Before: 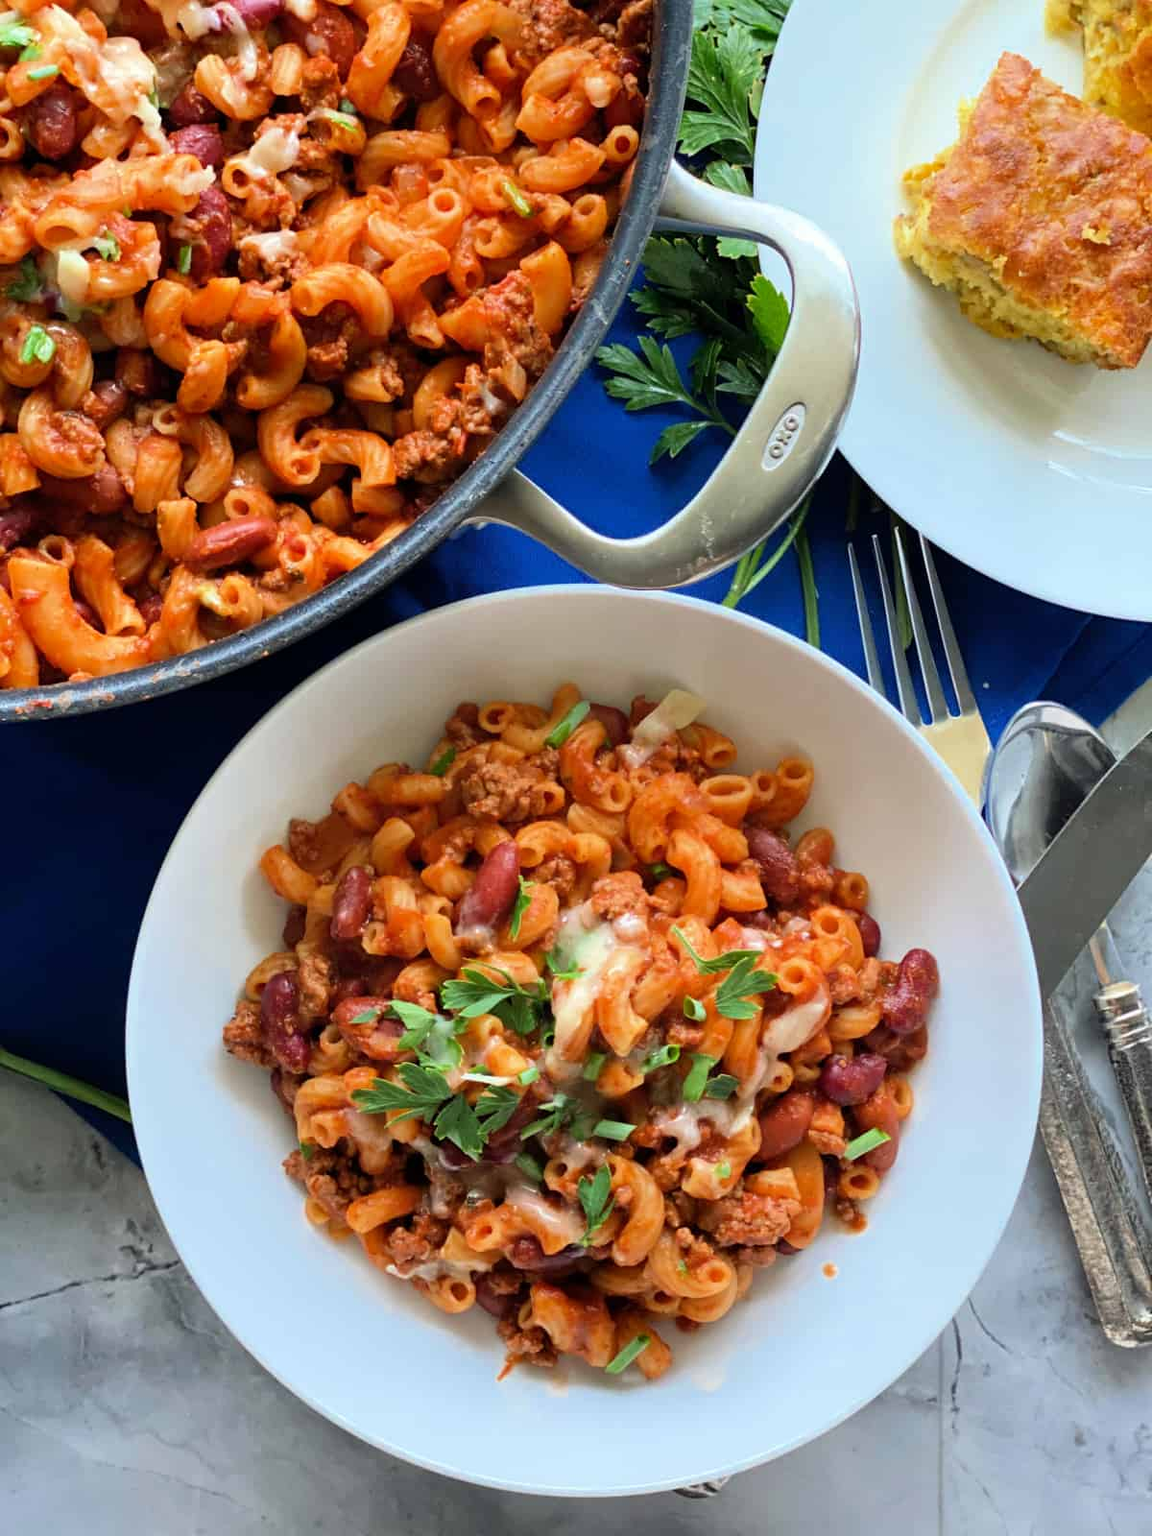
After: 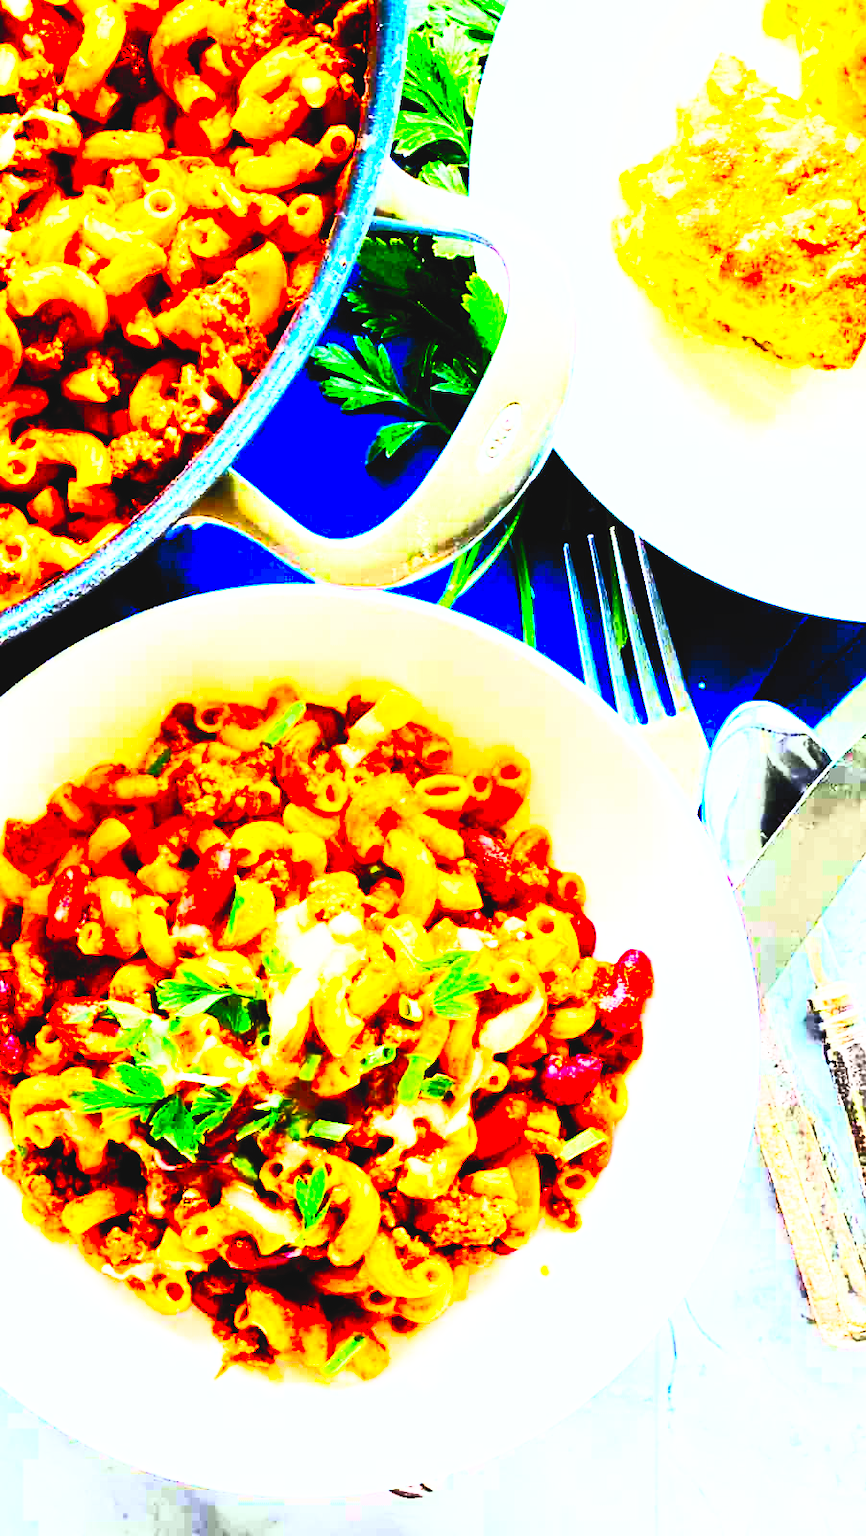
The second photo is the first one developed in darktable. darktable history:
exposure: black level correction 0.005, exposure 0.016 EV, compensate highlight preservation false
crop and rotate: left 24.676%
base curve: curves: ch0 [(0, 0) (0.007, 0.004) (0.027, 0.03) (0.046, 0.07) (0.207, 0.54) (0.442, 0.872) (0.673, 0.972) (1, 1)], preserve colors none
contrast brightness saturation: contrast 0.982, brightness 0.992, saturation 0.99
color balance rgb: shadows lift › chroma 2.006%, shadows lift › hue 47.73°, power › luminance -9.01%, perceptual saturation grading › global saturation 23.919%, perceptual saturation grading › highlights -23.476%, perceptual saturation grading › mid-tones 24.701%, perceptual saturation grading › shadows 40.699%, global vibrance 39.587%
tone equalizer: -8 EV -0.746 EV, -7 EV -0.726 EV, -6 EV -0.608 EV, -5 EV -0.377 EV, -3 EV 0.377 EV, -2 EV 0.6 EV, -1 EV 0.687 EV, +0 EV 0.736 EV
